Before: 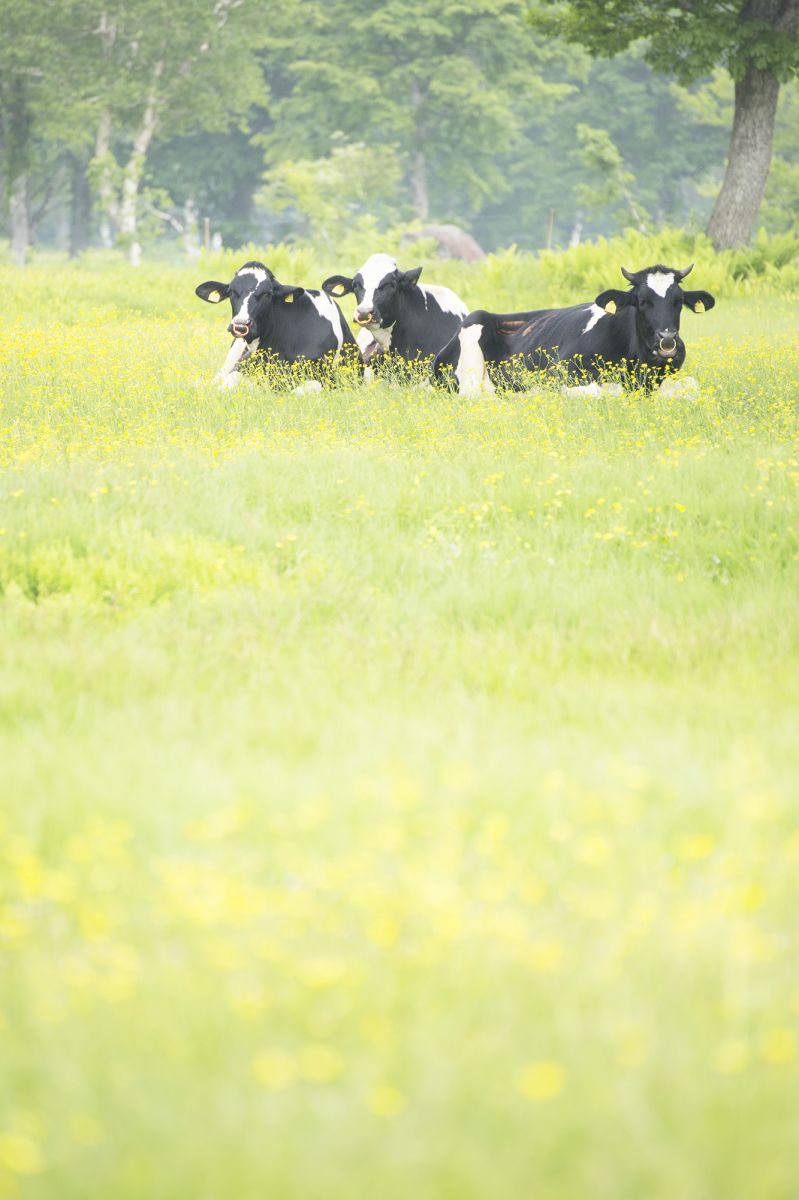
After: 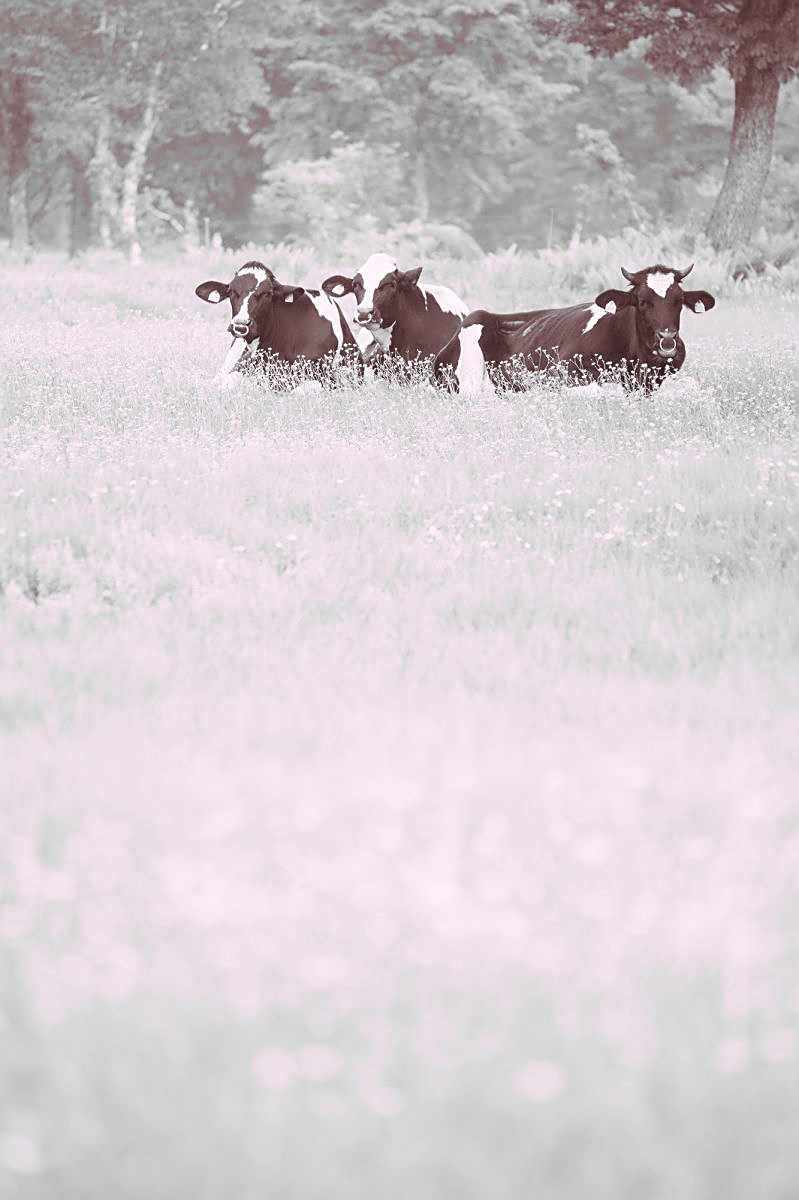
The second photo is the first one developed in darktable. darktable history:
split-toning: highlights › hue 298.8°, highlights › saturation 0.73, compress 41.76%
sharpen: on, module defaults
monochrome: a 32, b 64, size 2.3
color balance rgb: linear chroma grading › global chroma 15%, perceptual saturation grading › global saturation 30%
